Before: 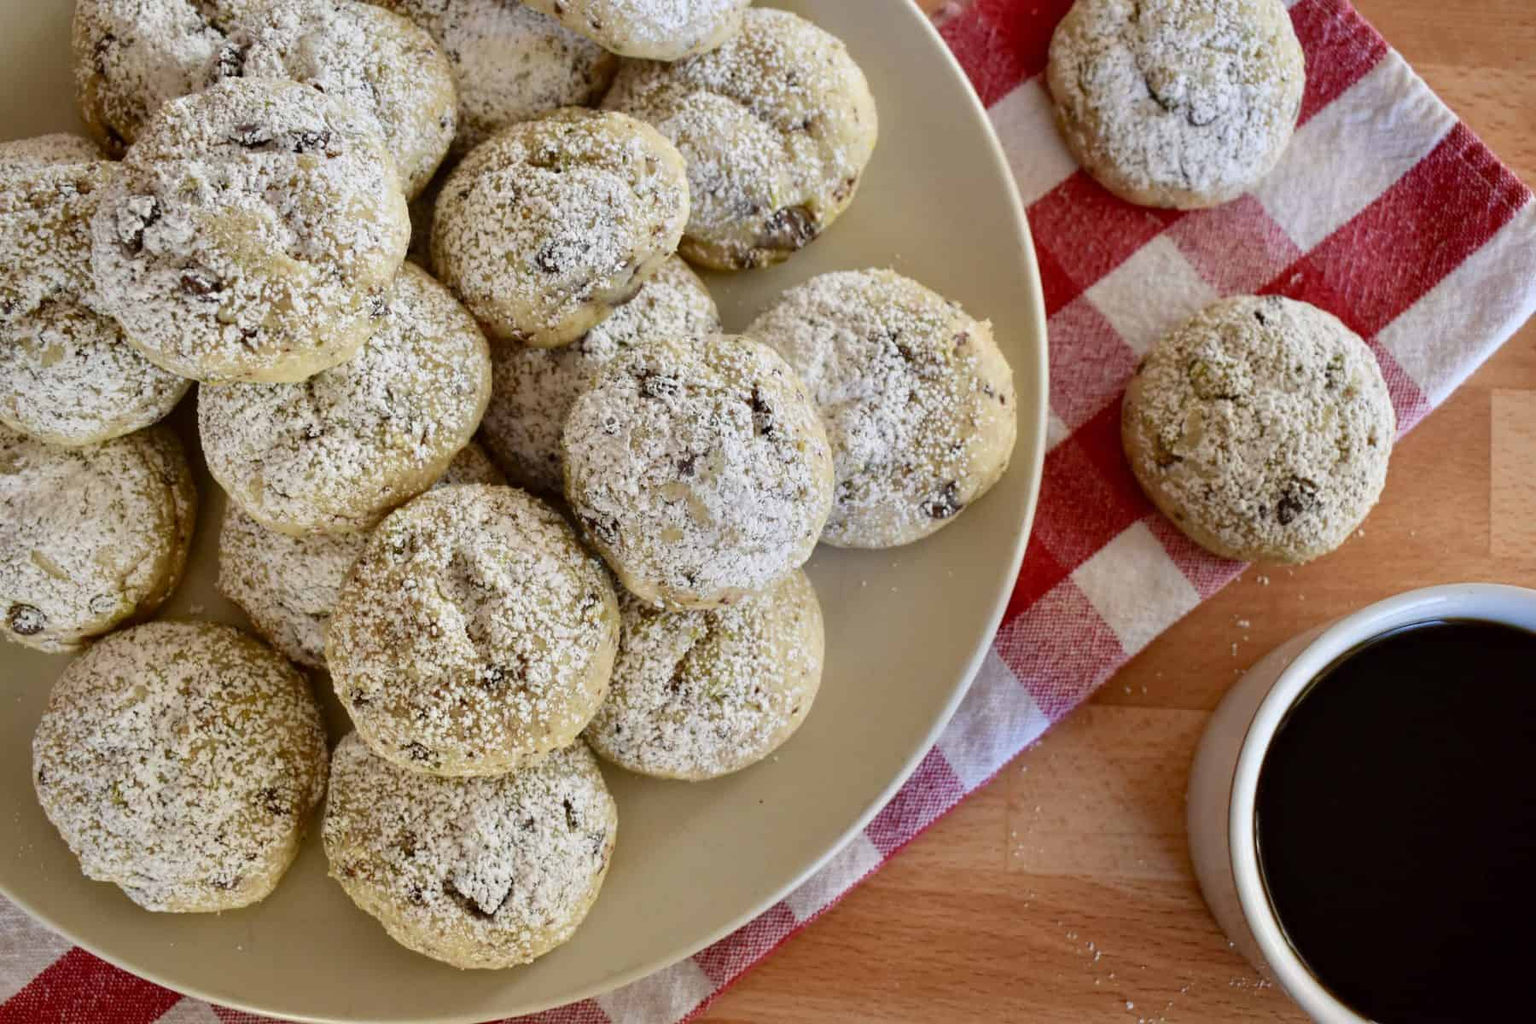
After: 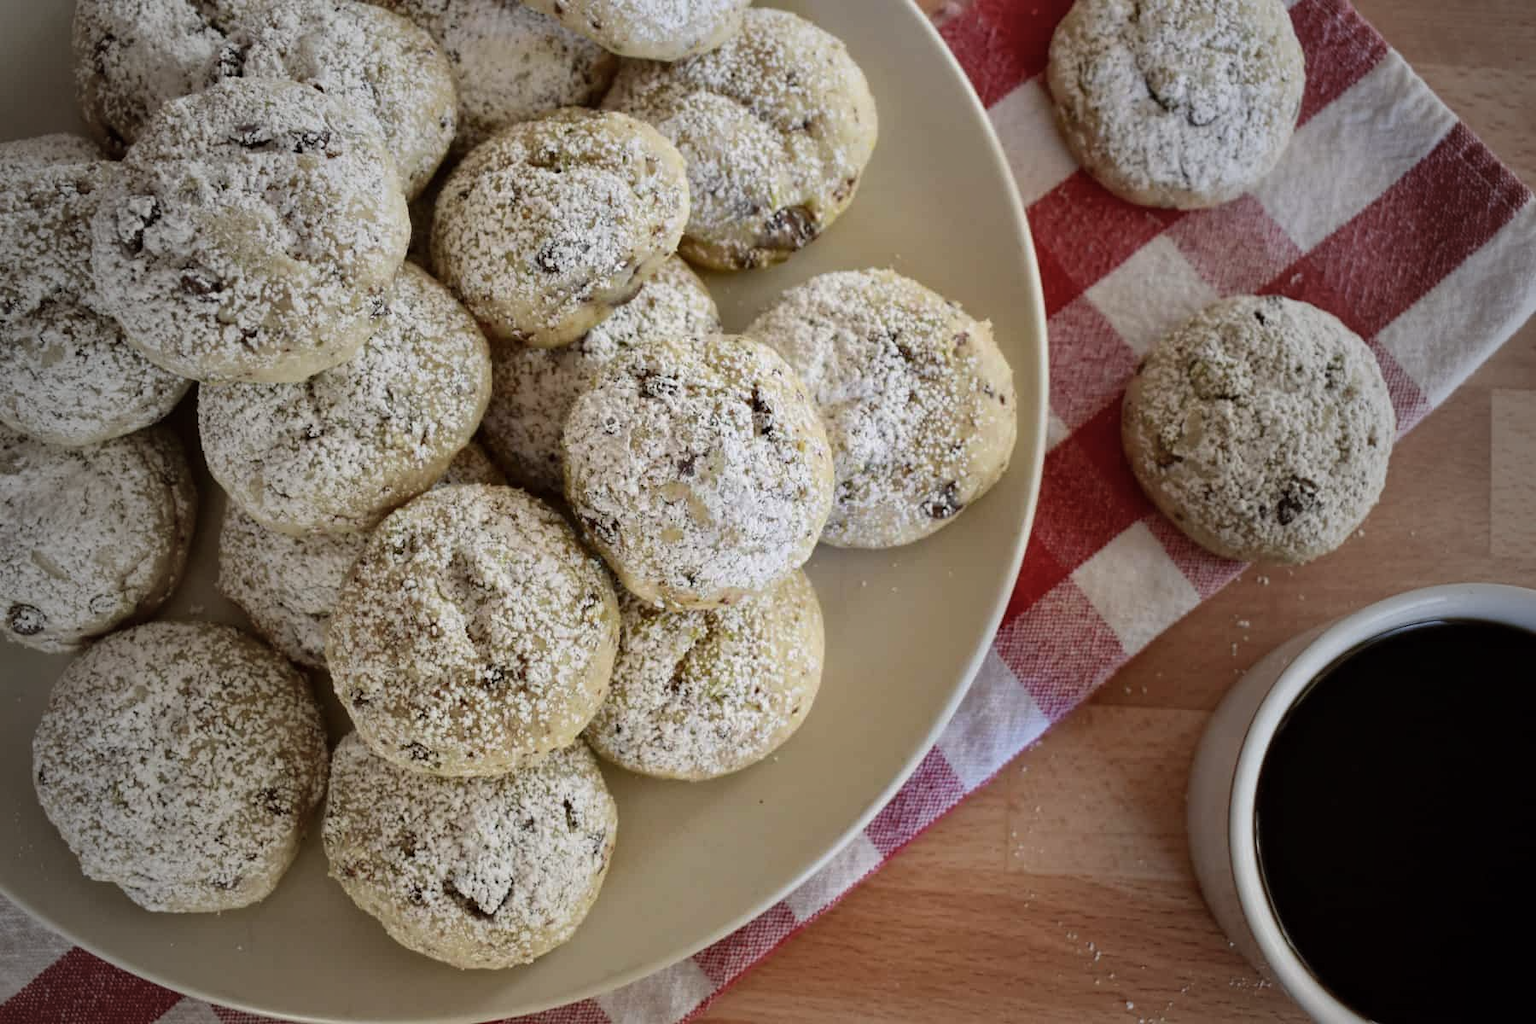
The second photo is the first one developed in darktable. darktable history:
vignetting: fall-off start 17.81%, fall-off radius 136.91%, width/height ratio 0.615, shape 0.602
